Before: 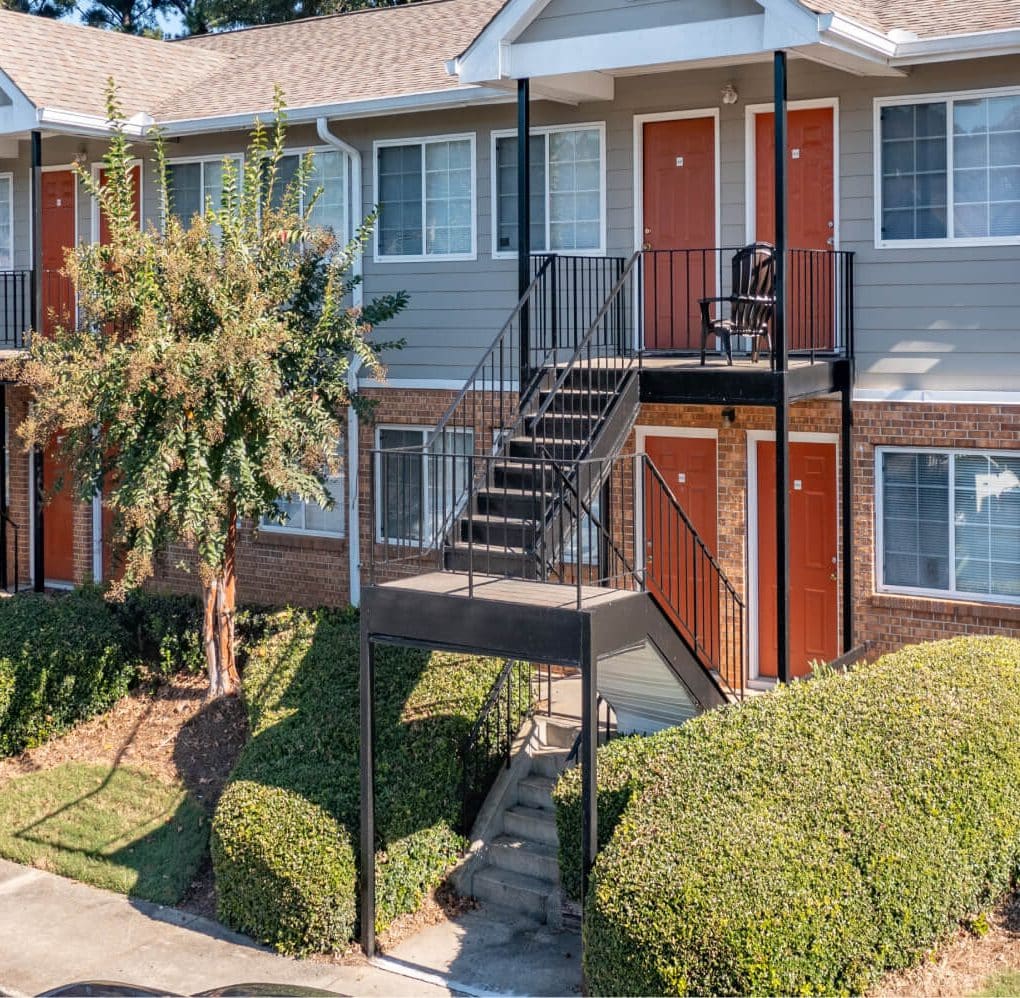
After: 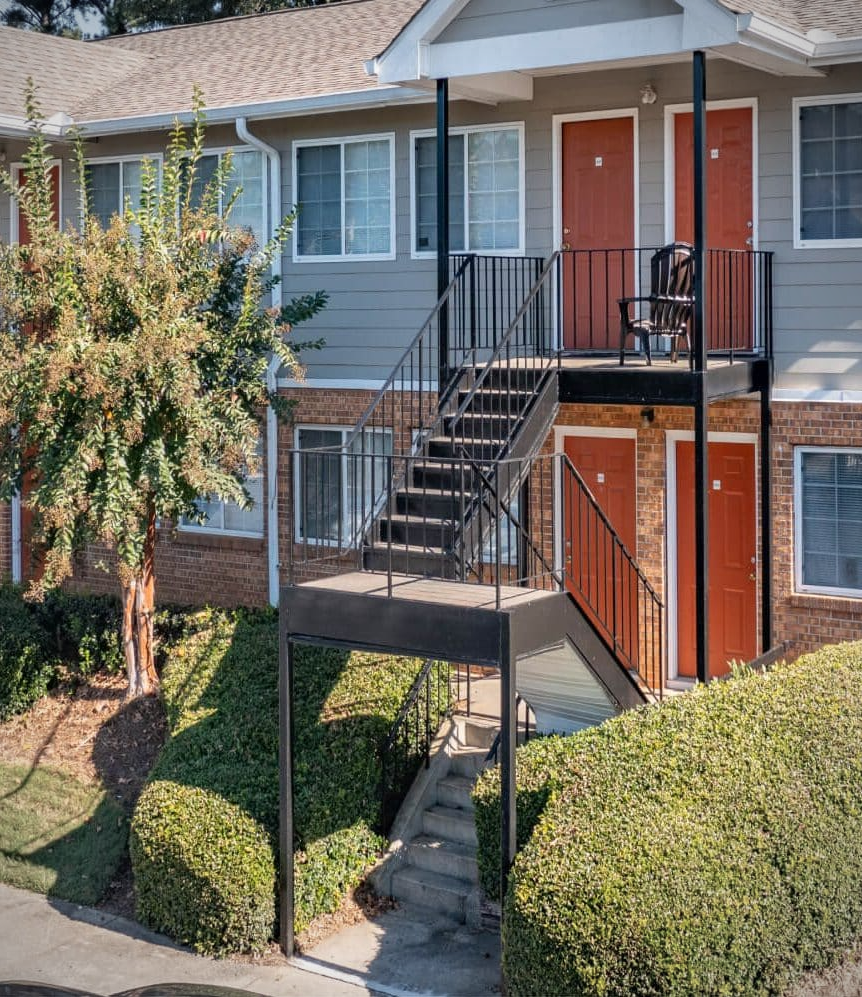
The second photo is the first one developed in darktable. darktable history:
crop: left 7.97%, right 7.502%
vignetting: on, module defaults
